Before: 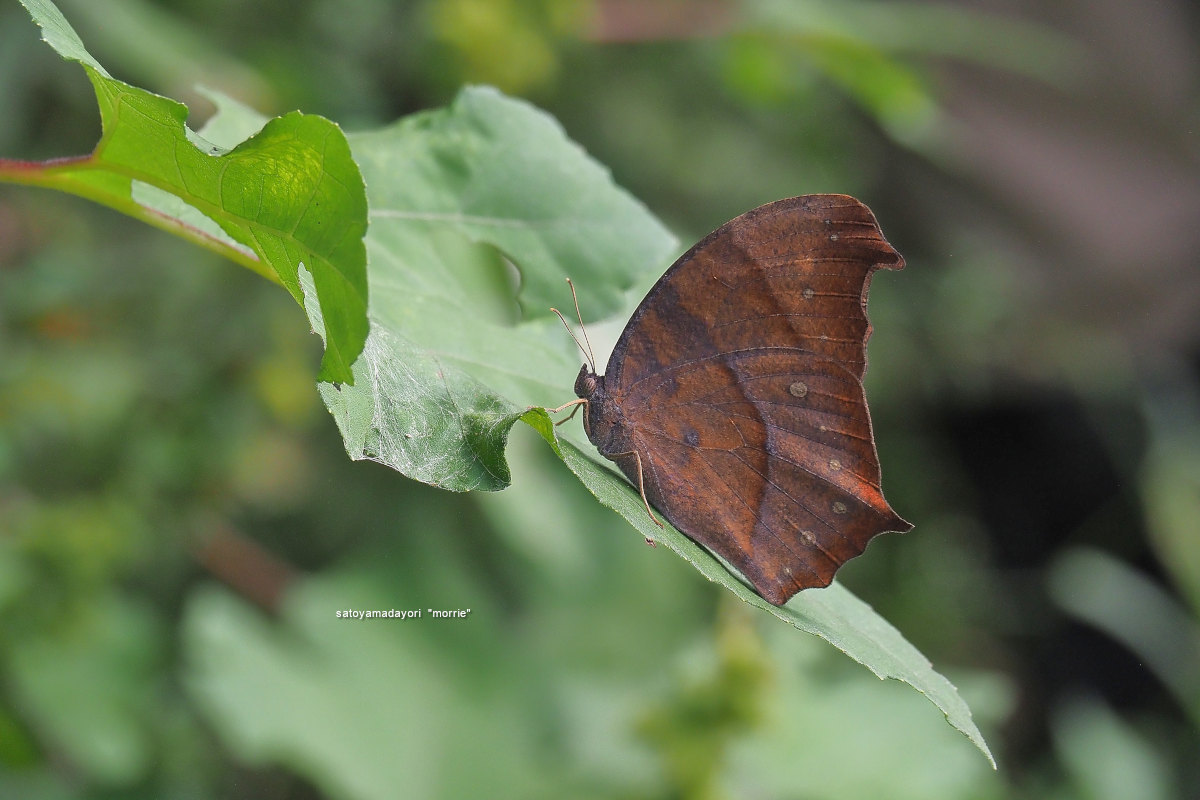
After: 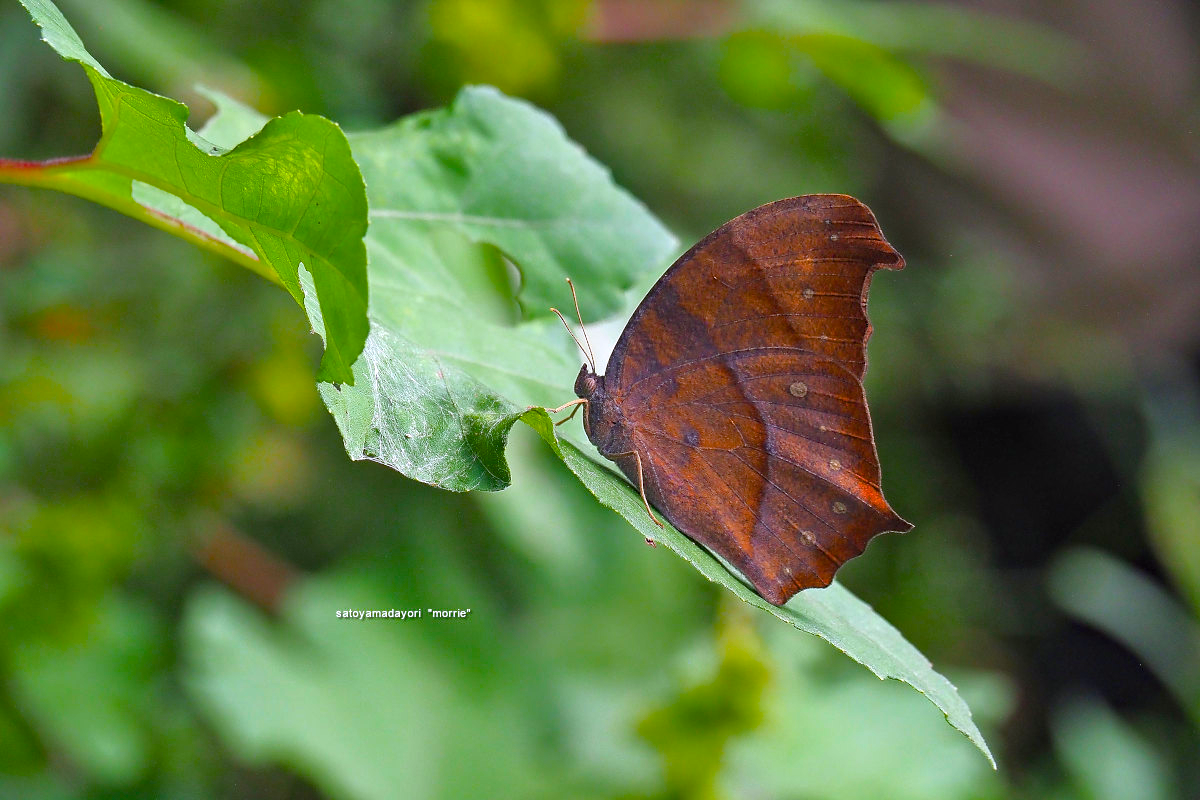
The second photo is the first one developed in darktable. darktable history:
haze removal: compatibility mode true, adaptive false
color balance rgb: highlights gain › luminance 16.908%, highlights gain › chroma 2.918%, highlights gain › hue 262.41°, perceptual saturation grading › global saturation 36.344%, perceptual saturation grading › shadows 35.035%, perceptual brilliance grading › global brilliance 2.74%
